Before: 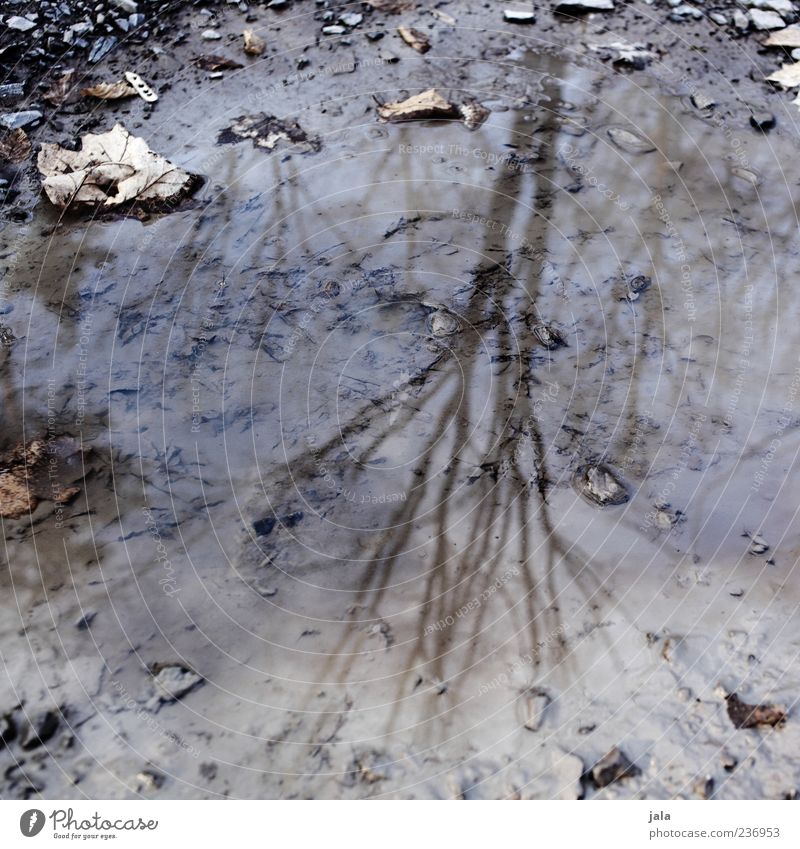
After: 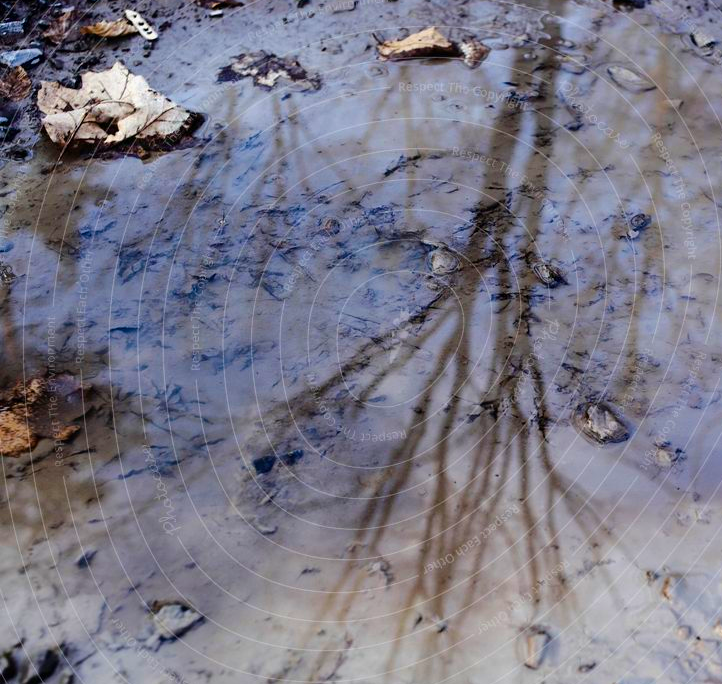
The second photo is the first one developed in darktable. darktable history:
velvia: strength 50.81%, mid-tones bias 0.516
tone equalizer: edges refinement/feathering 500, mask exposure compensation -1.57 EV, preserve details no
shadows and highlights: shadows -19.99, white point adjustment -2.07, highlights -34.75
crop: top 7.416%, right 9.699%, bottom 11.924%
